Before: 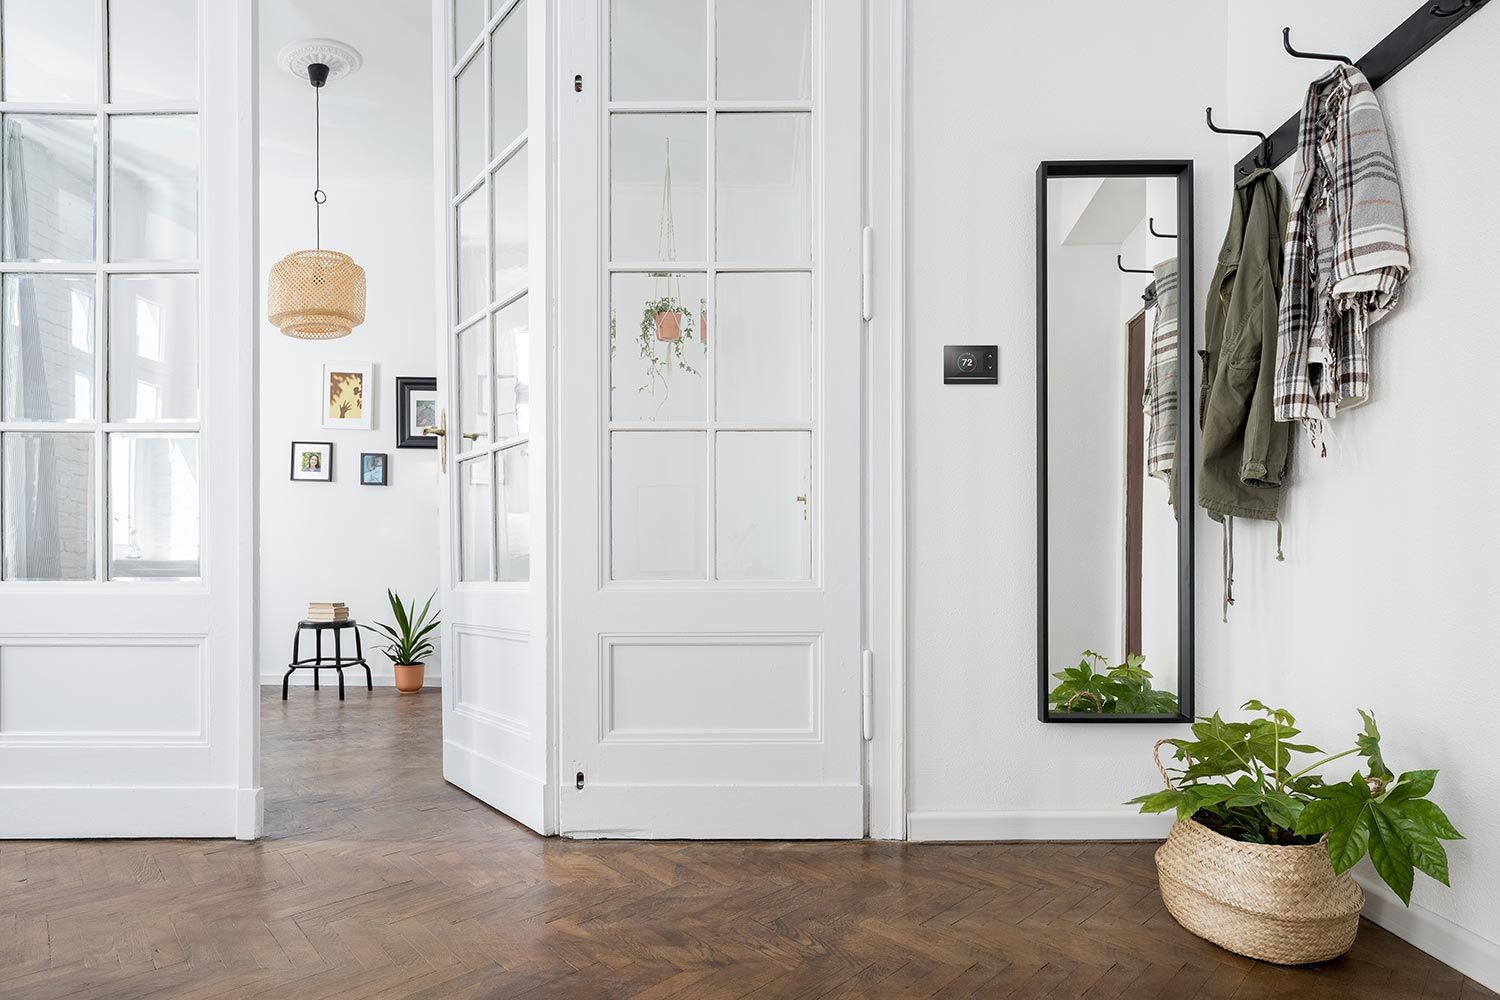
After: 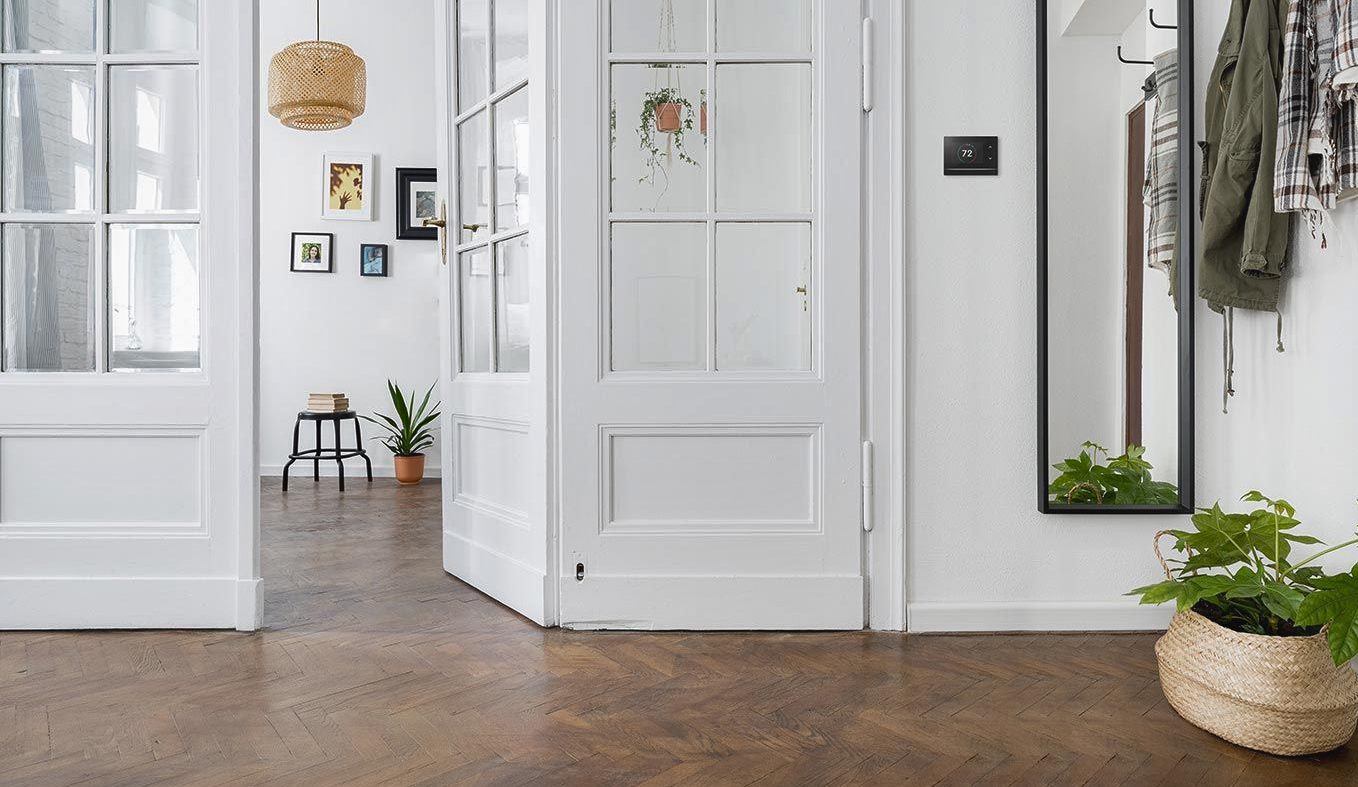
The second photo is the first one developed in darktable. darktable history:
crop: top 20.916%, right 9.437%, bottom 0.316%
contrast equalizer: y [[0.5, 0.488, 0.462, 0.461, 0.491, 0.5], [0.5 ×6], [0.5 ×6], [0 ×6], [0 ×6]]
shadows and highlights: soften with gaussian
